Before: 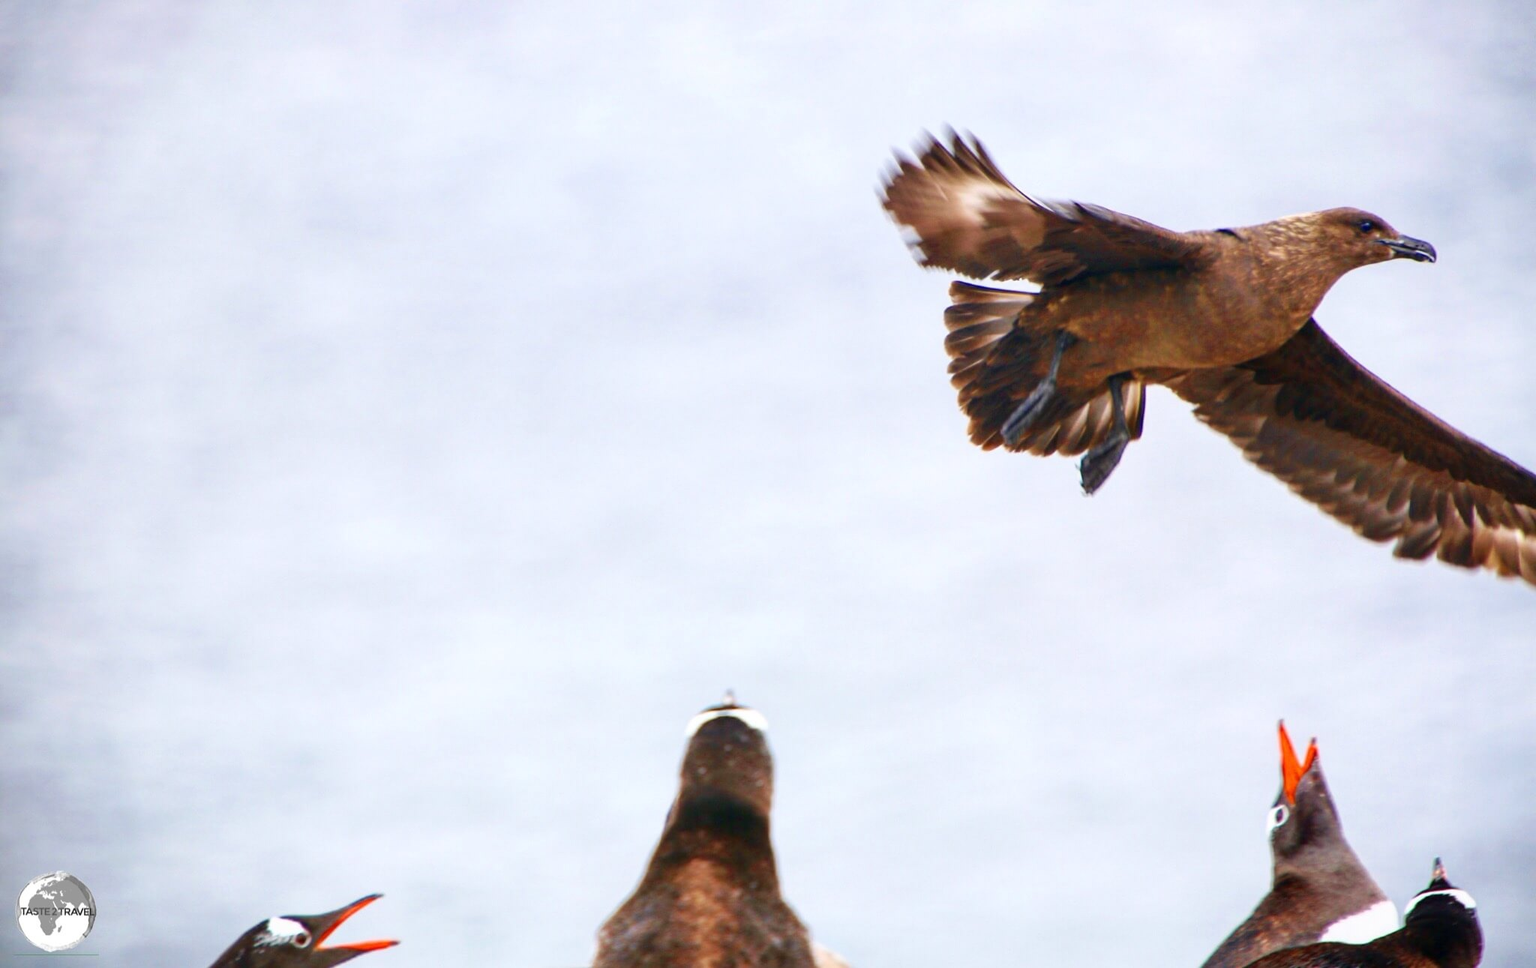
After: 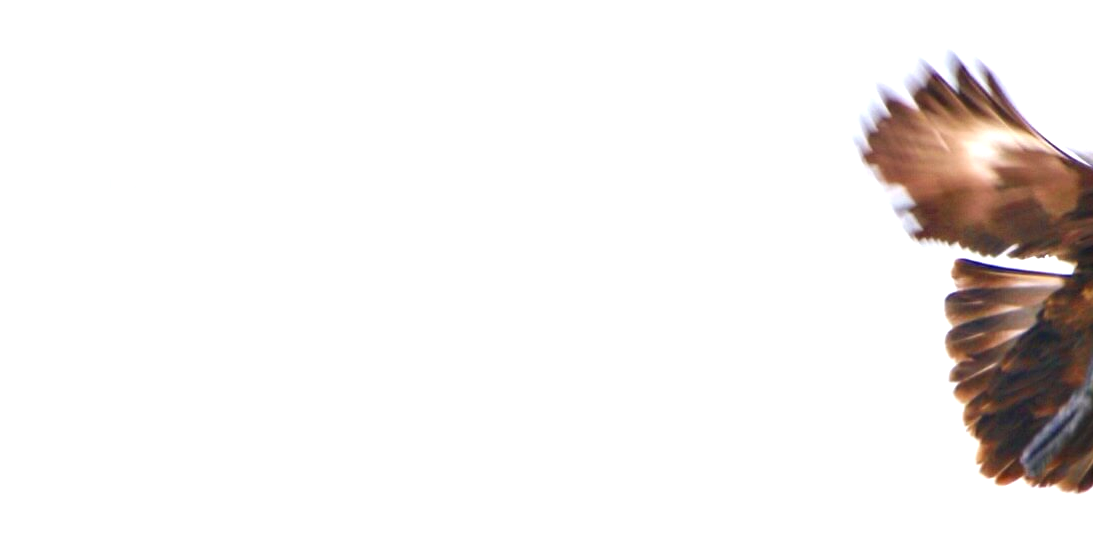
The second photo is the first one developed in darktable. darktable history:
exposure: black level correction 0, exposure 0.499 EV, compensate exposure bias true, compensate highlight preservation false
crop: left 15.362%, top 9.047%, right 31.243%, bottom 48.978%
tone equalizer: edges refinement/feathering 500, mask exposure compensation -1.57 EV, preserve details guided filter
